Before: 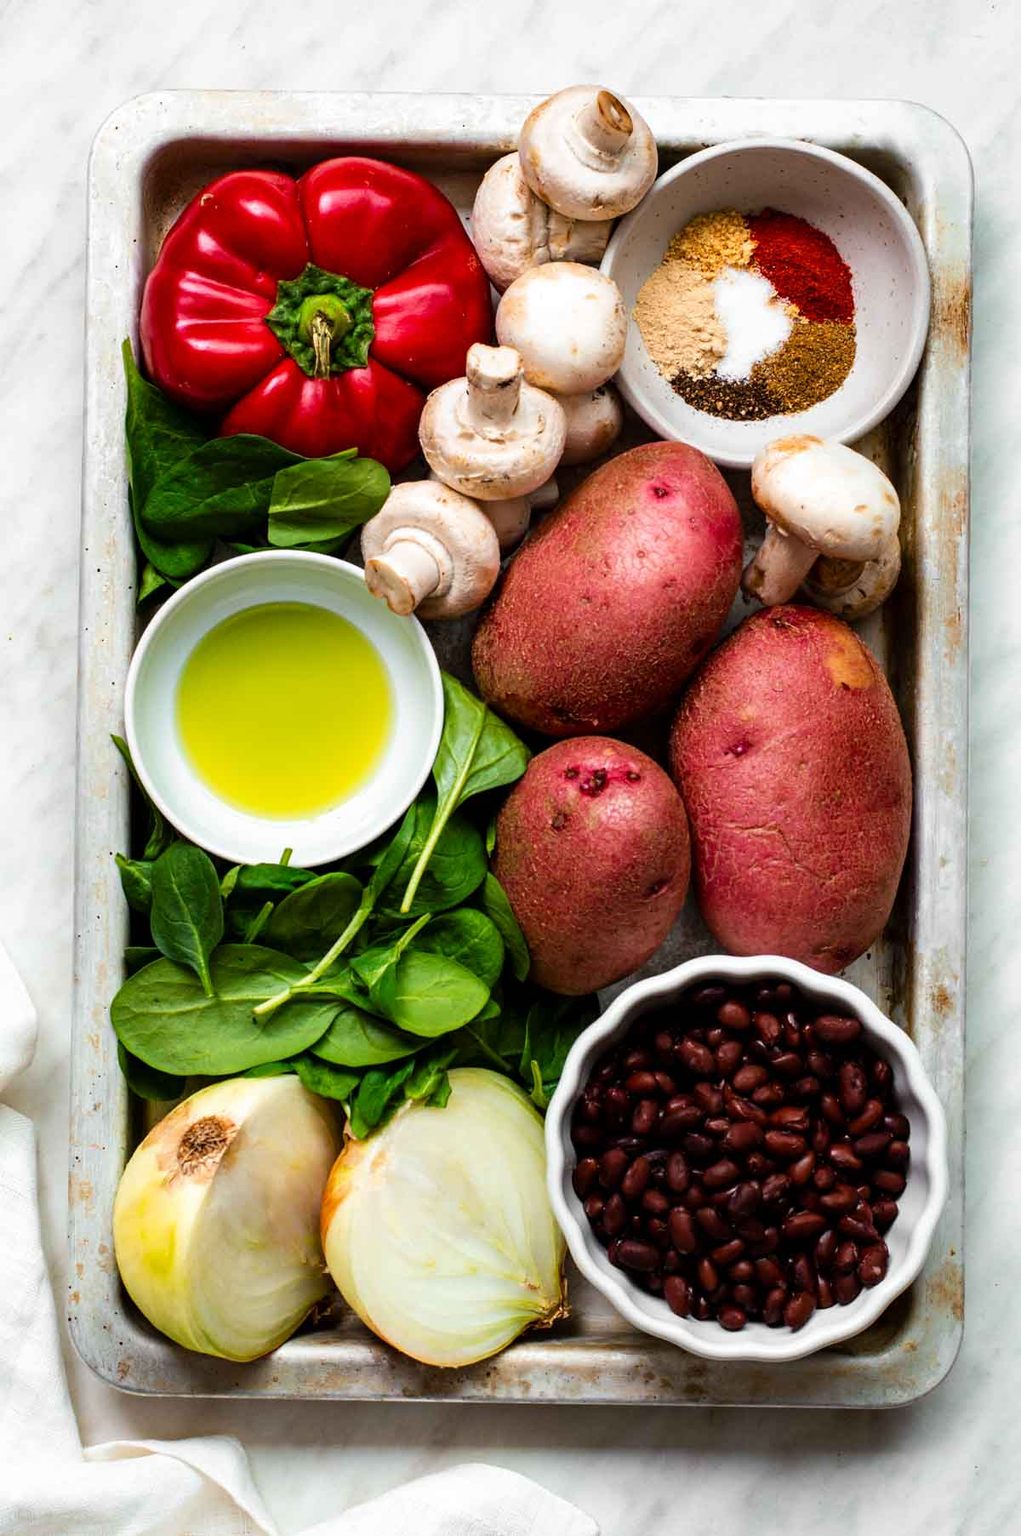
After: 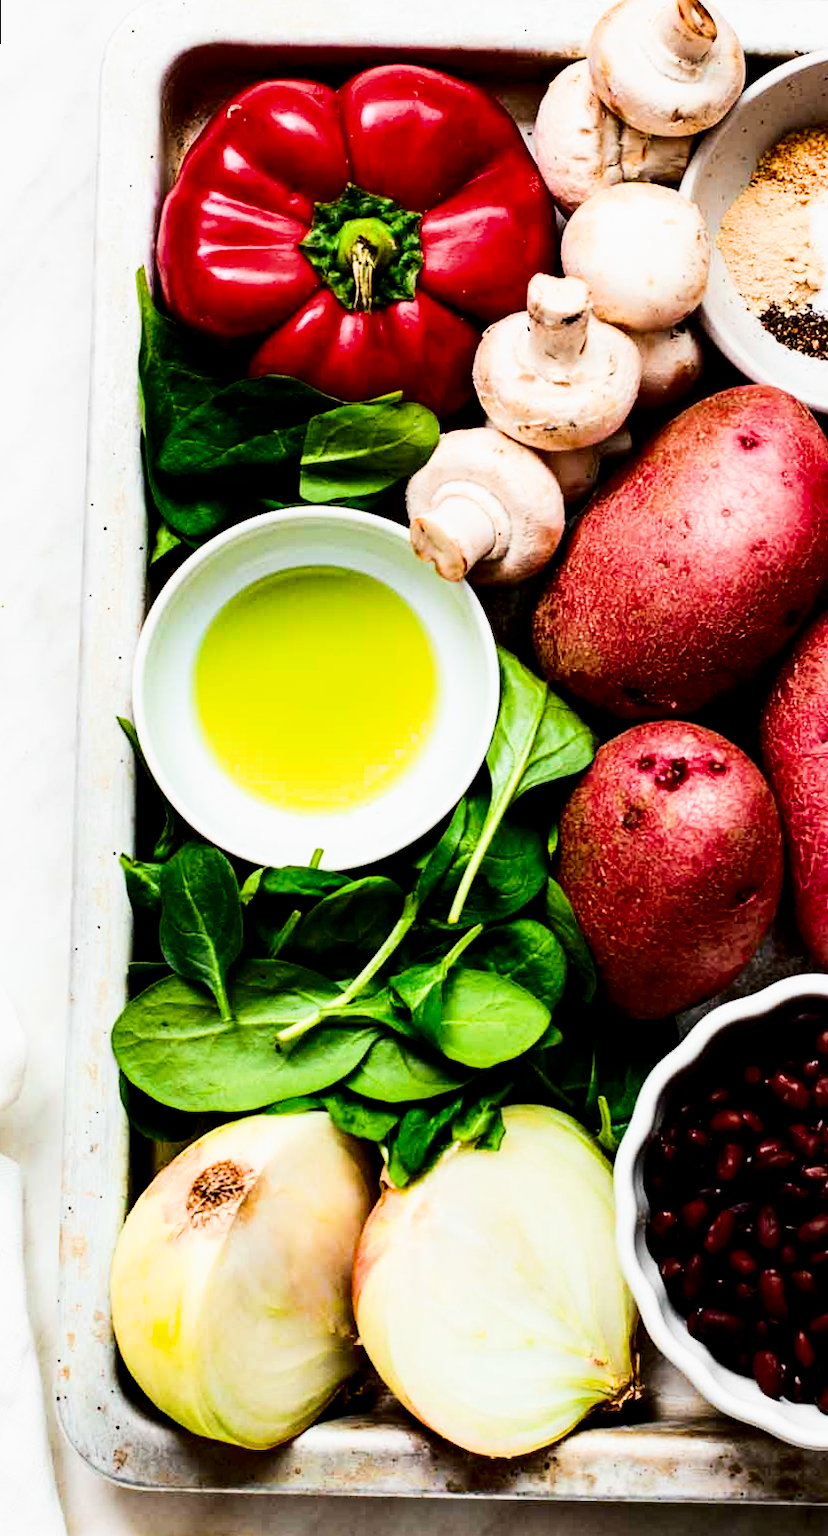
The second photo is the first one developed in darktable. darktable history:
filmic rgb: black relative exposure -5 EV, hardness 2.88, contrast 1.3, highlights saturation mix -30%
exposure: exposure 1 EV, compensate highlight preservation false
rotate and perspective: rotation 0.226°, lens shift (vertical) -0.042, crop left 0.023, crop right 0.982, crop top 0.006, crop bottom 0.994
crop: top 5.803%, right 27.864%, bottom 5.804%
contrast brightness saturation: contrast 0.19, brightness -0.24, saturation 0.11
